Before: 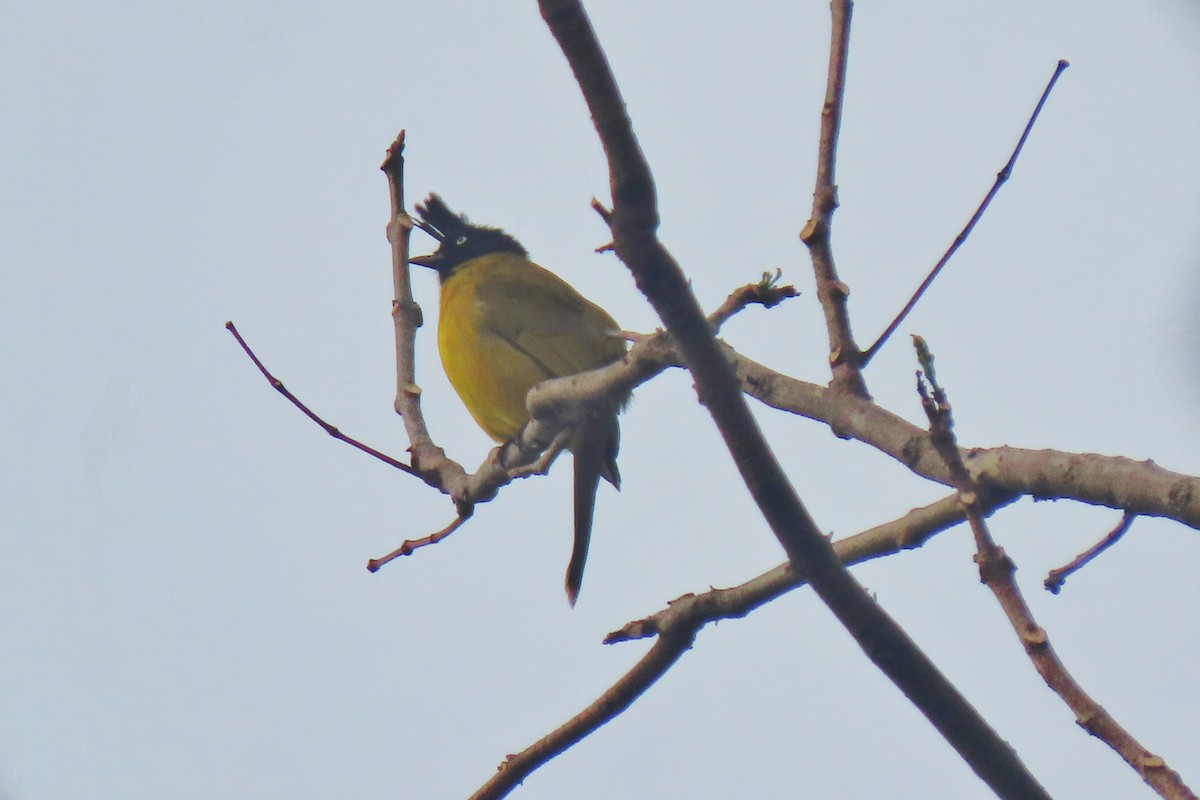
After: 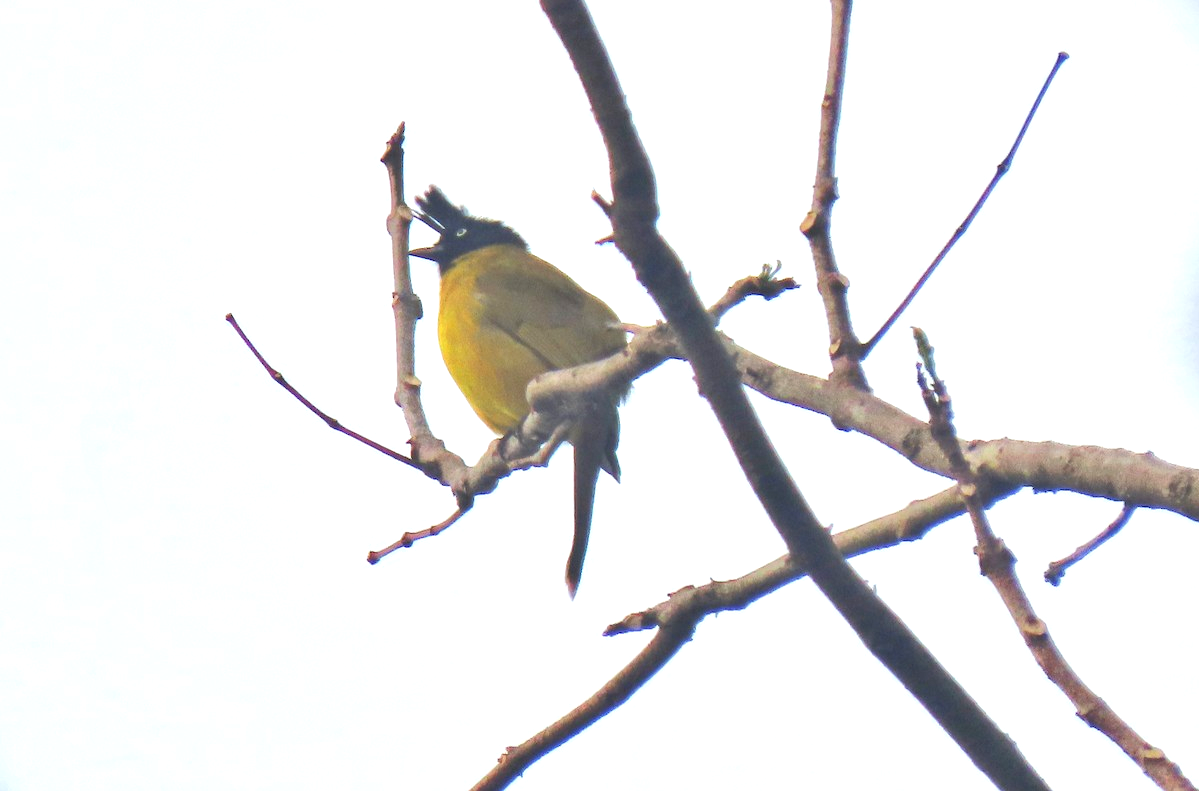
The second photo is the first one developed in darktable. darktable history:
crop: top 1.049%, right 0.001%
exposure: exposure 0.935 EV, compensate highlight preservation false
